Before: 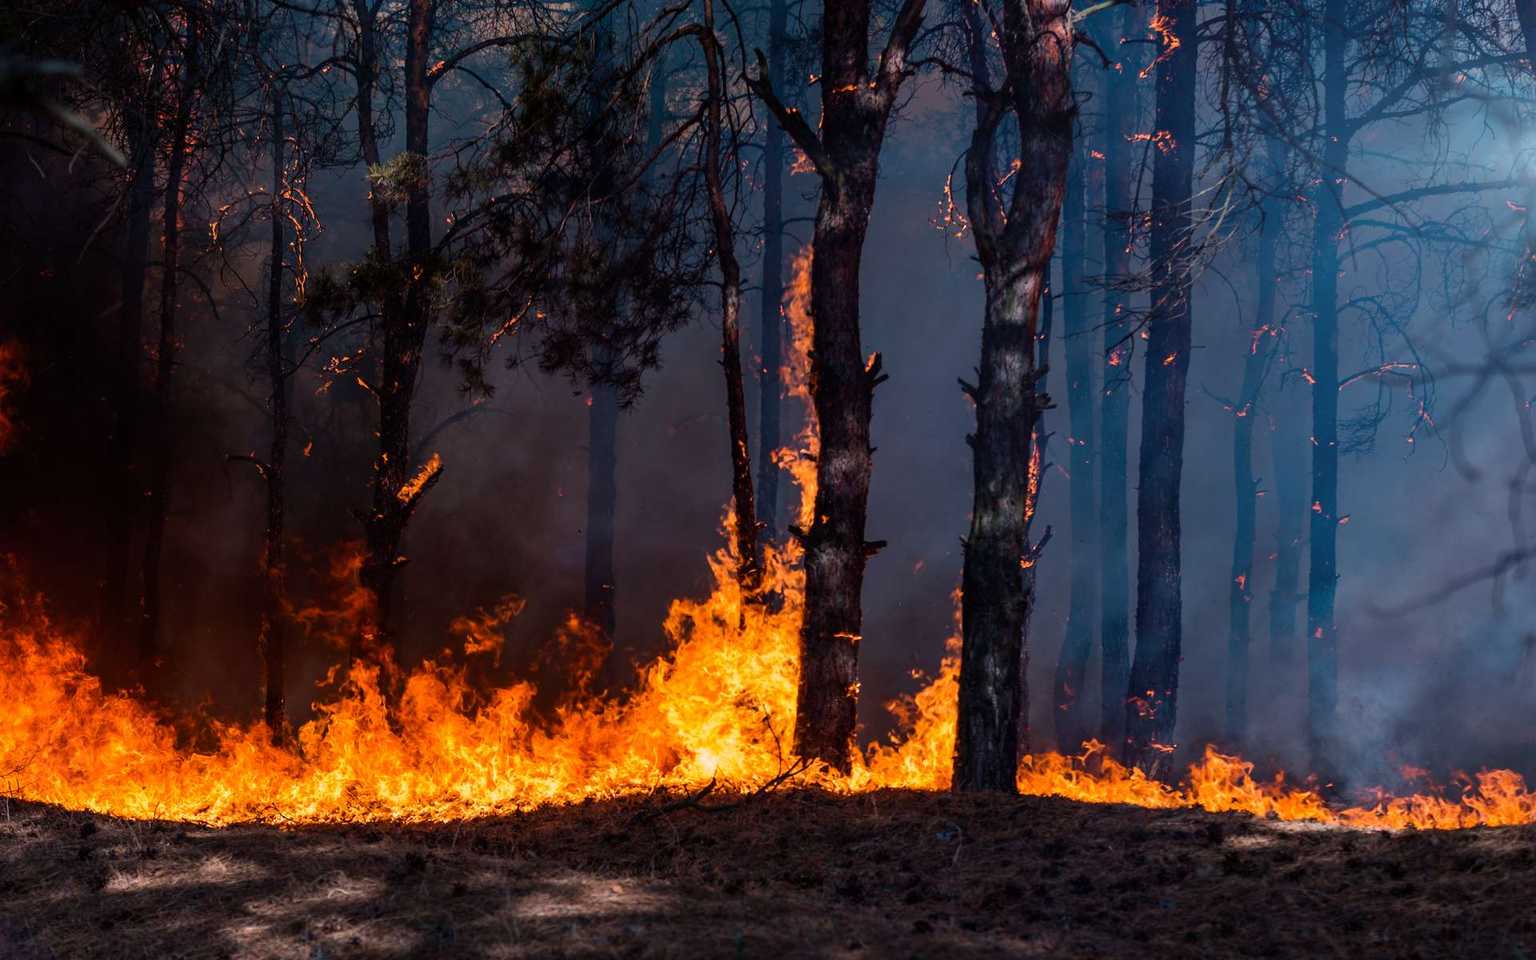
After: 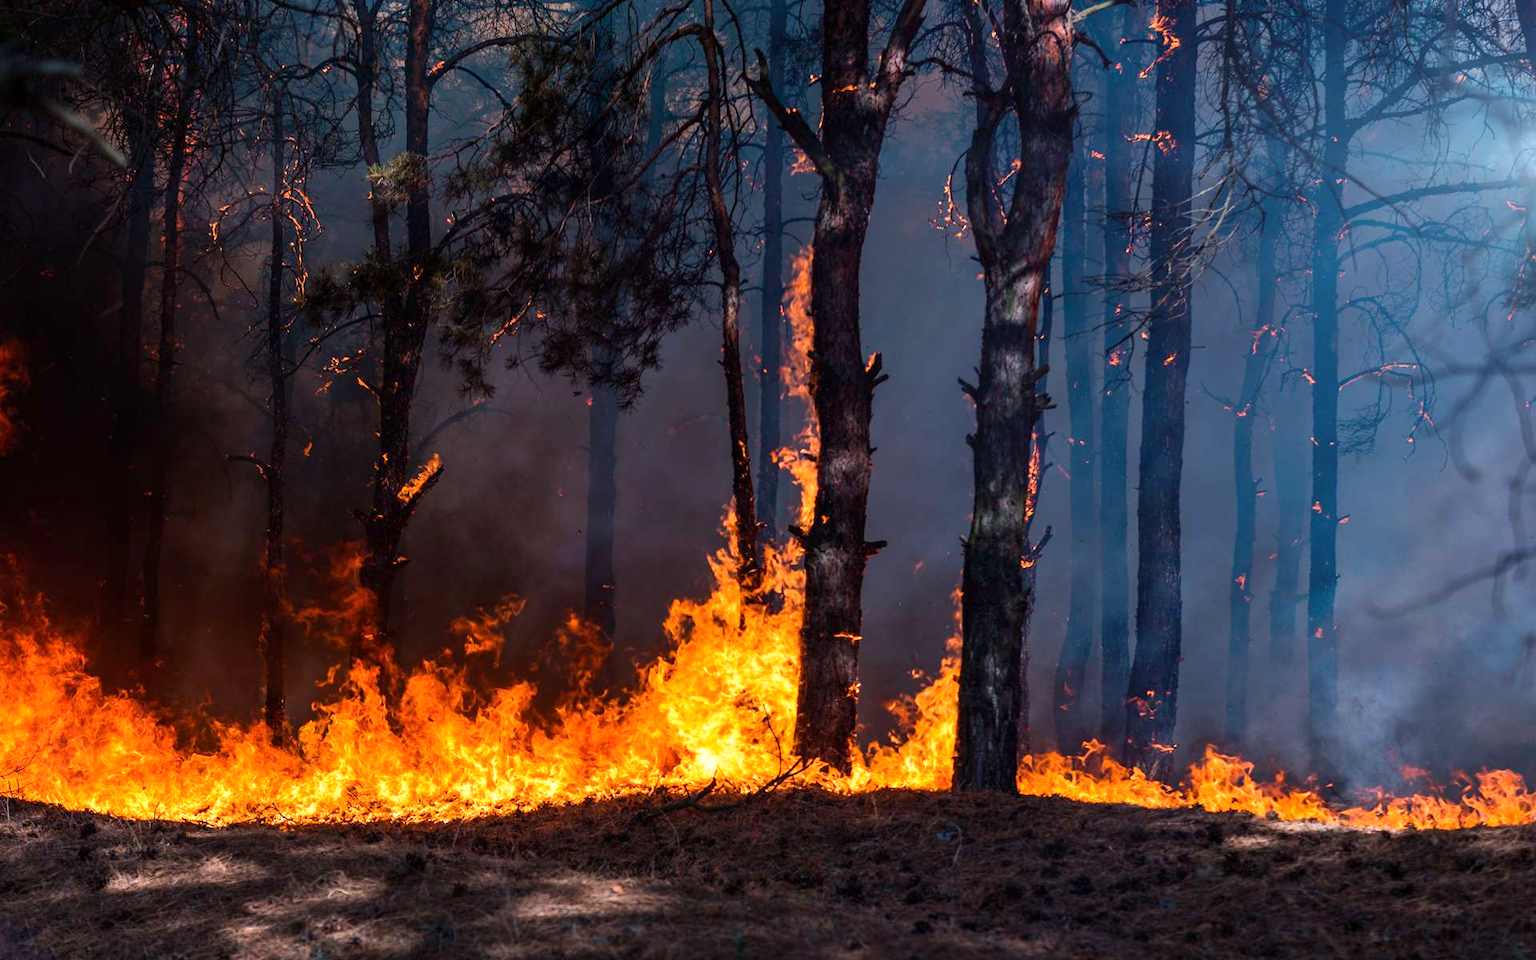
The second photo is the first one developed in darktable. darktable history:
tone equalizer: edges refinement/feathering 500, mask exposure compensation -1.57 EV, preserve details no
exposure: exposure 0.456 EV, compensate highlight preservation false
